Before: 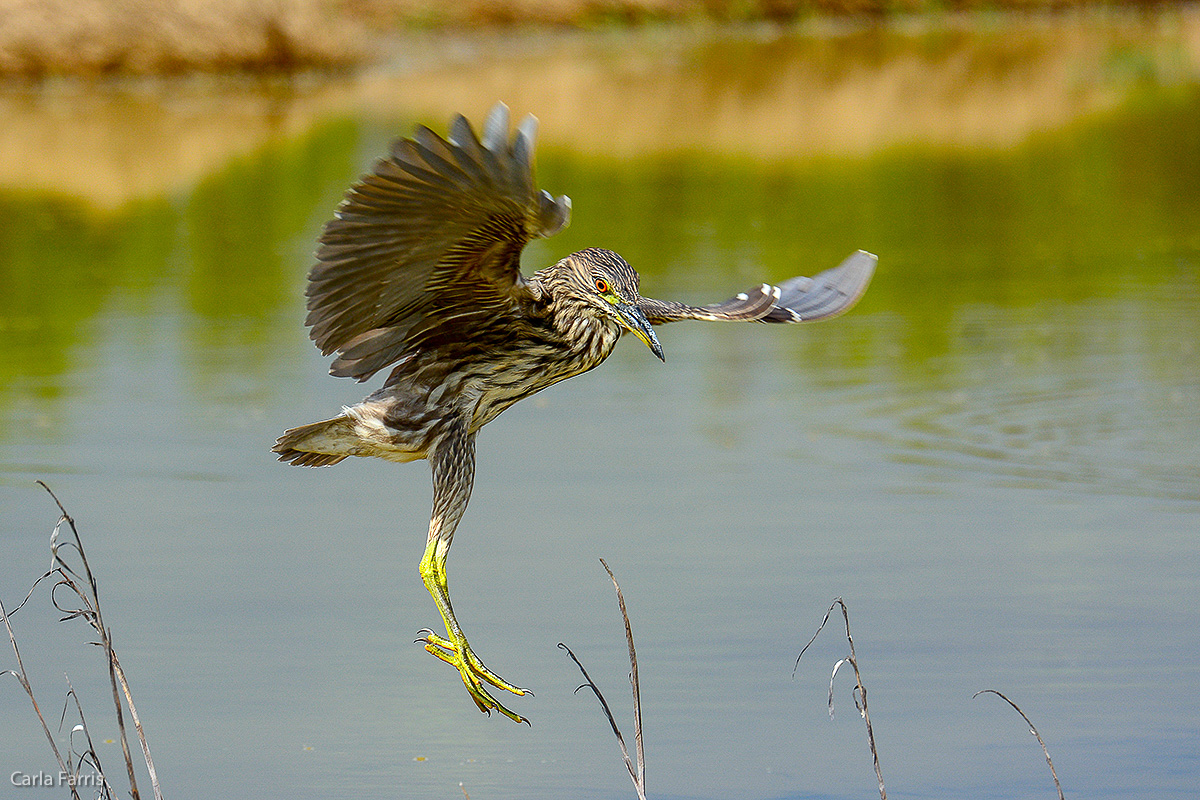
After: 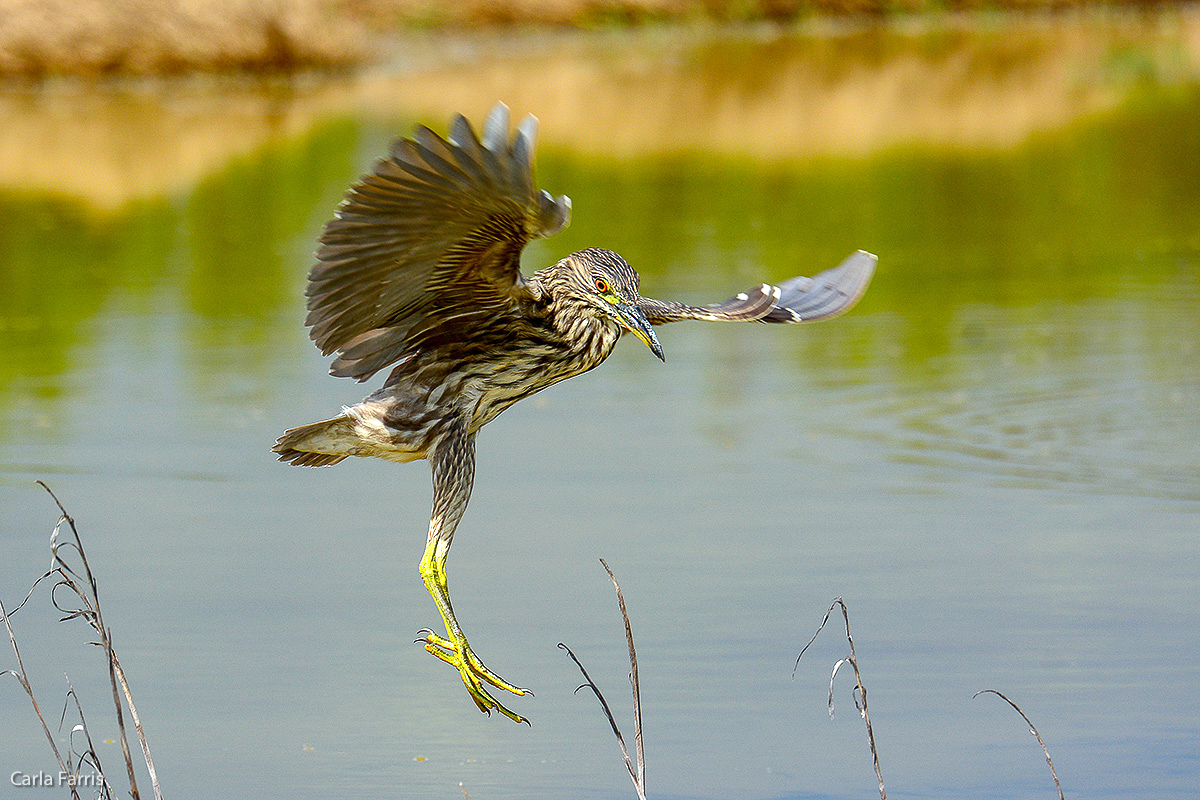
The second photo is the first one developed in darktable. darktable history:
shadows and highlights: shadows 37.27, highlights -28.18, soften with gaussian
exposure: exposure 0.3 EV, compensate highlight preservation false
